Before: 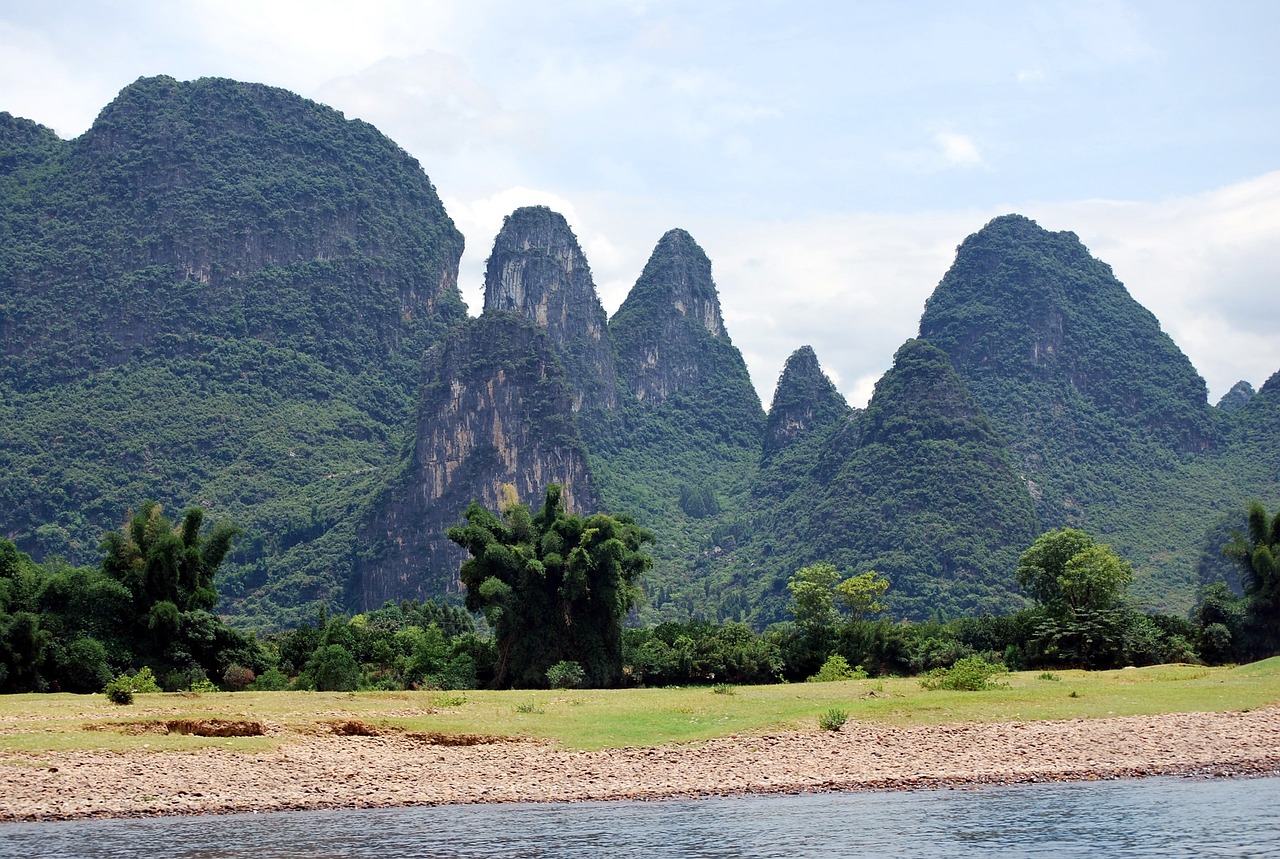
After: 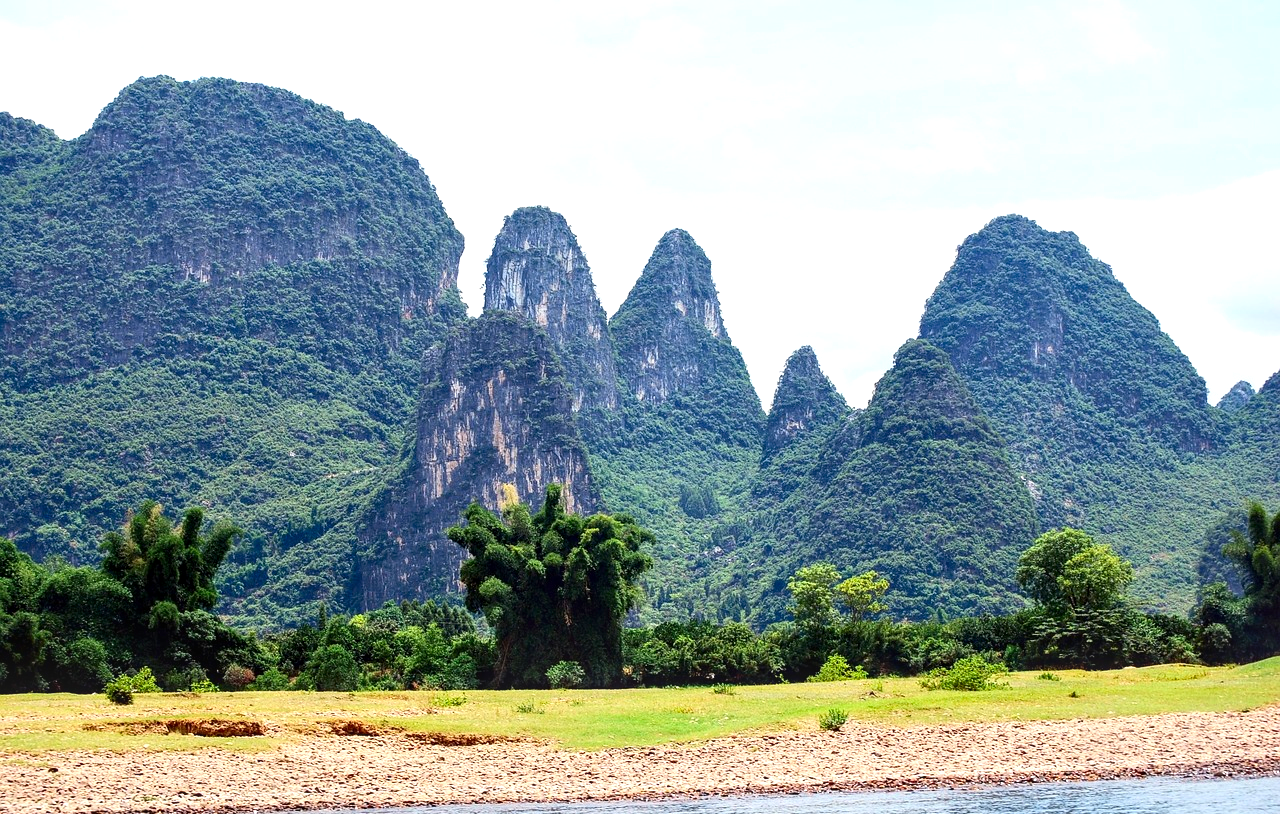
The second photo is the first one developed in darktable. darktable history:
exposure: exposure 0.606 EV, compensate highlight preservation false
crop and rotate: top 0.01%, bottom 5.132%
contrast brightness saturation: contrast 0.175, saturation 0.303
local contrast: on, module defaults
